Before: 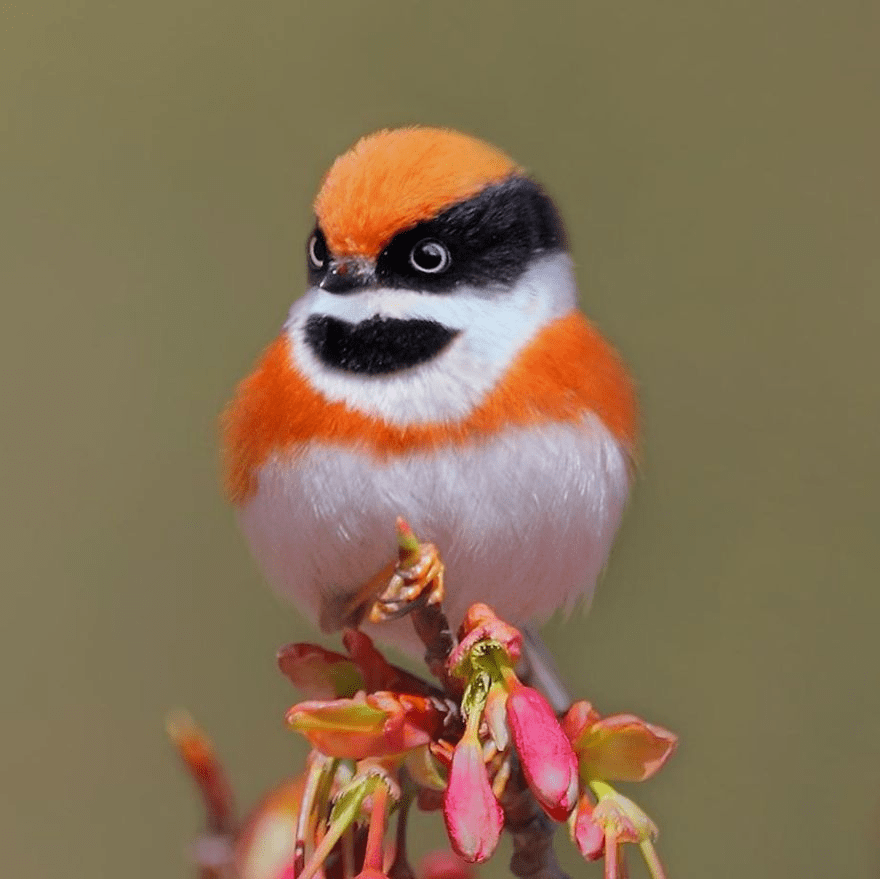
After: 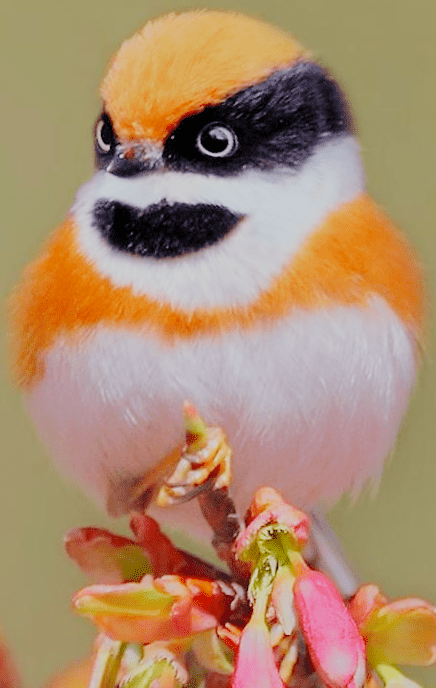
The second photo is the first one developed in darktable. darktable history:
exposure: black level correction 0, exposure 1.102 EV, compensate highlight preservation false
filmic rgb: middle gray luminance 18.16%, black relative exposure -7.54 EV, white relative exposure 8.47 EV, target black luminance 0%, hardness 2.23, latitude 18.2%, contrast 0.874, highlights saturation mix 5.92%, shadows ↔ highlights balance 10.24%, preserve chrominance no, color science v5 (2021), contrast in shadows safe, contrast in highlights safe
crop and rotate: angle 0.017°, left 24.265%, top 13.241%, right 26.155%, bottom 8.388%
velvia: on, module defaults
